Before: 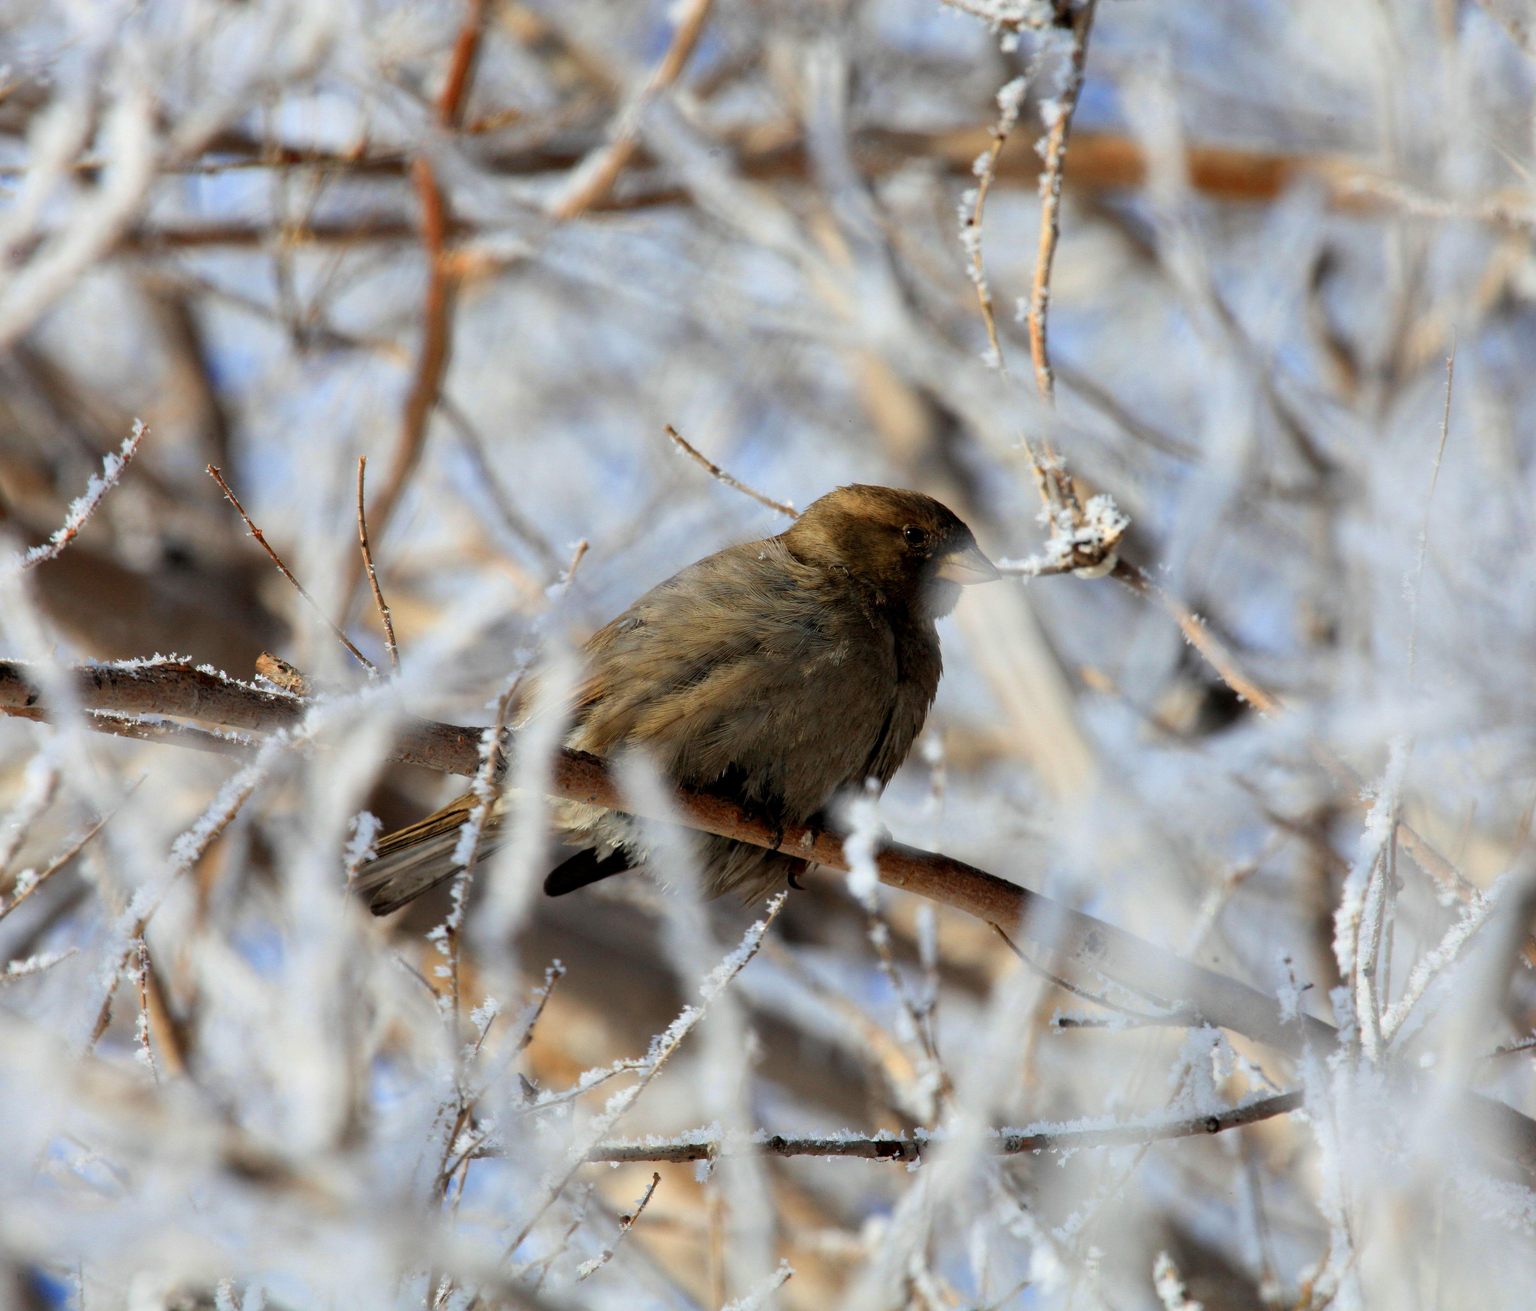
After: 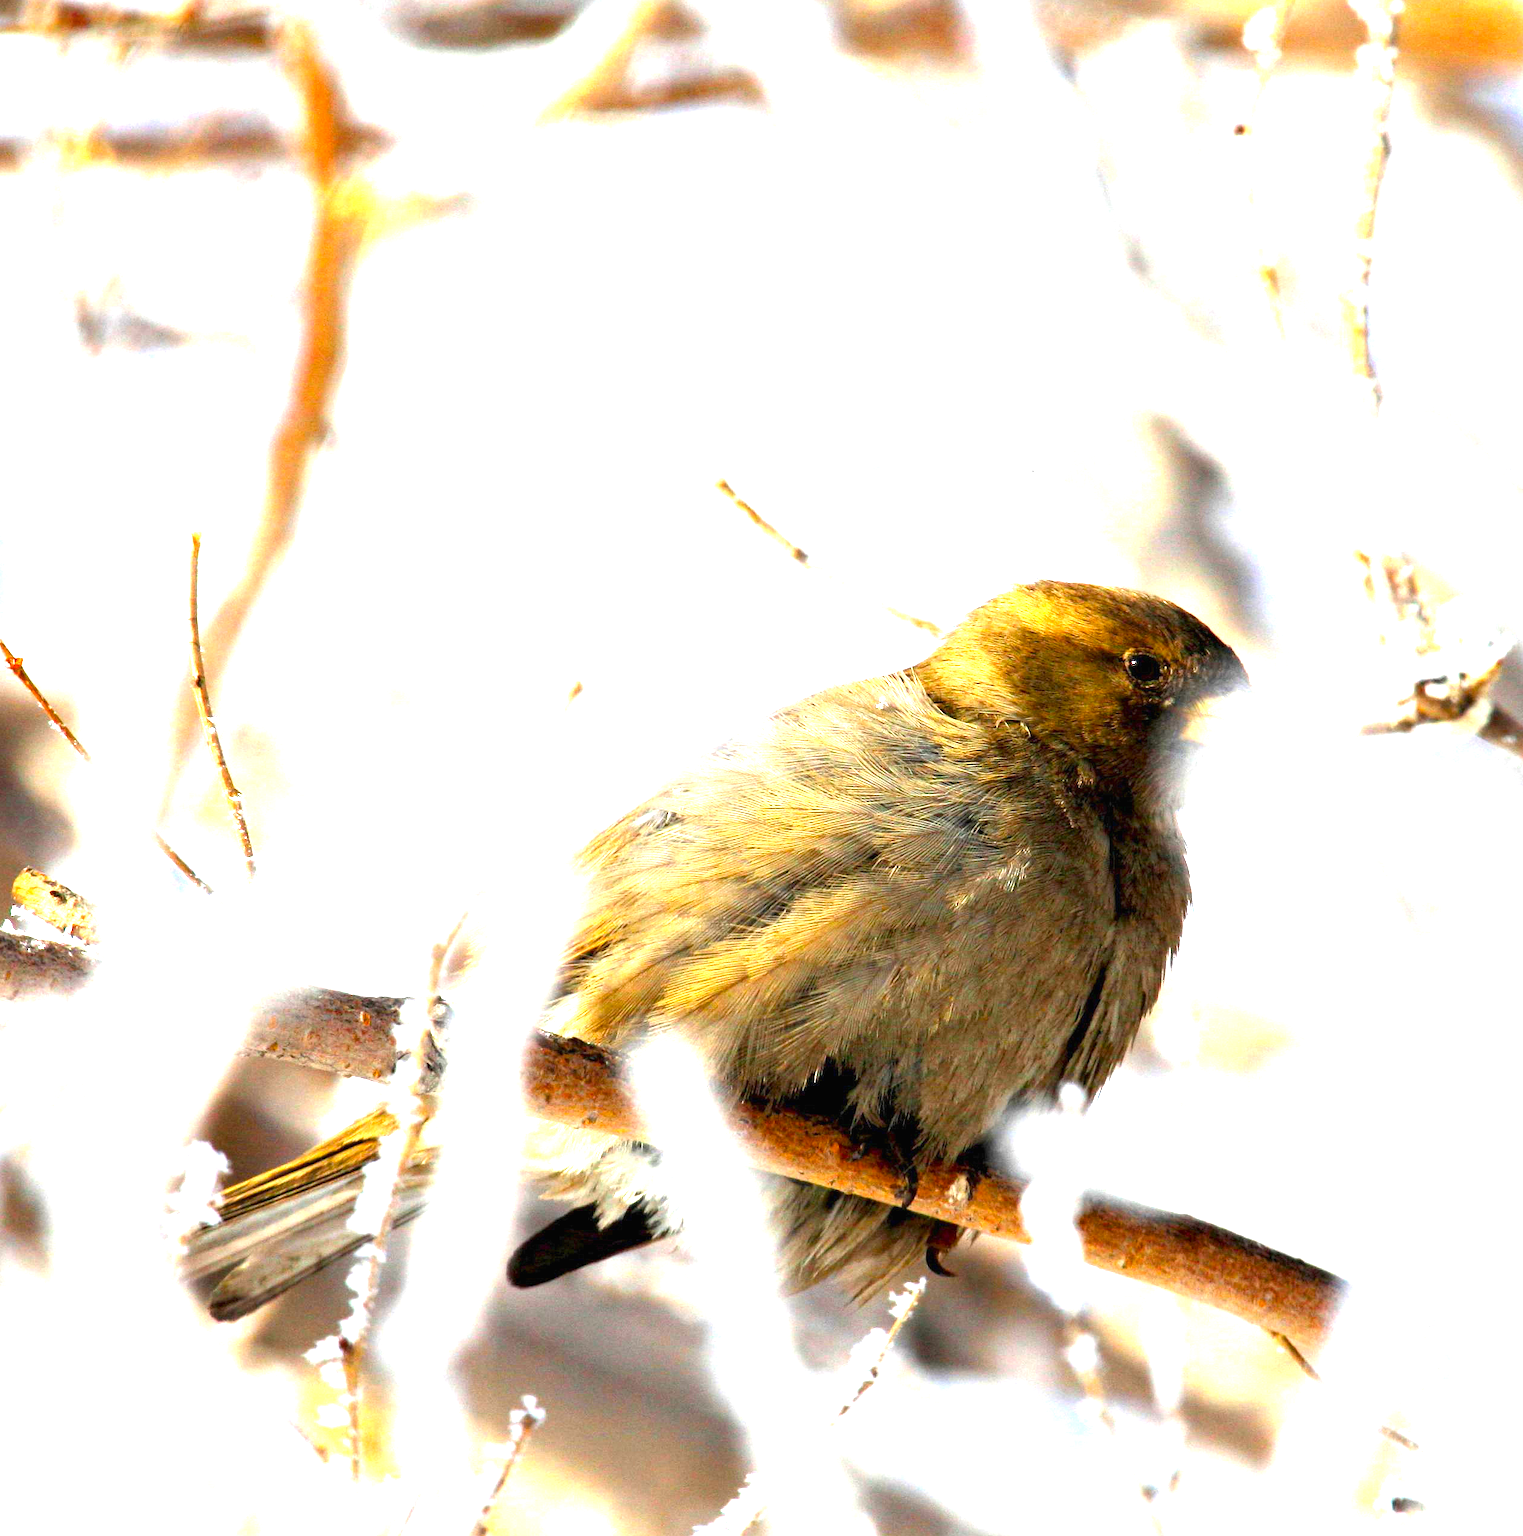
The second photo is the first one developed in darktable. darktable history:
exposure: black level correction 0, exposure 2.327 EV, compensate exposure bias true, compensate highlight preservation false
crop: left 16.202%, top 11.208%, right 26.045%, bottom 20.557%
color balance rgb: perceptual saturation grading › global saturation 25%, global vibrance 20%
